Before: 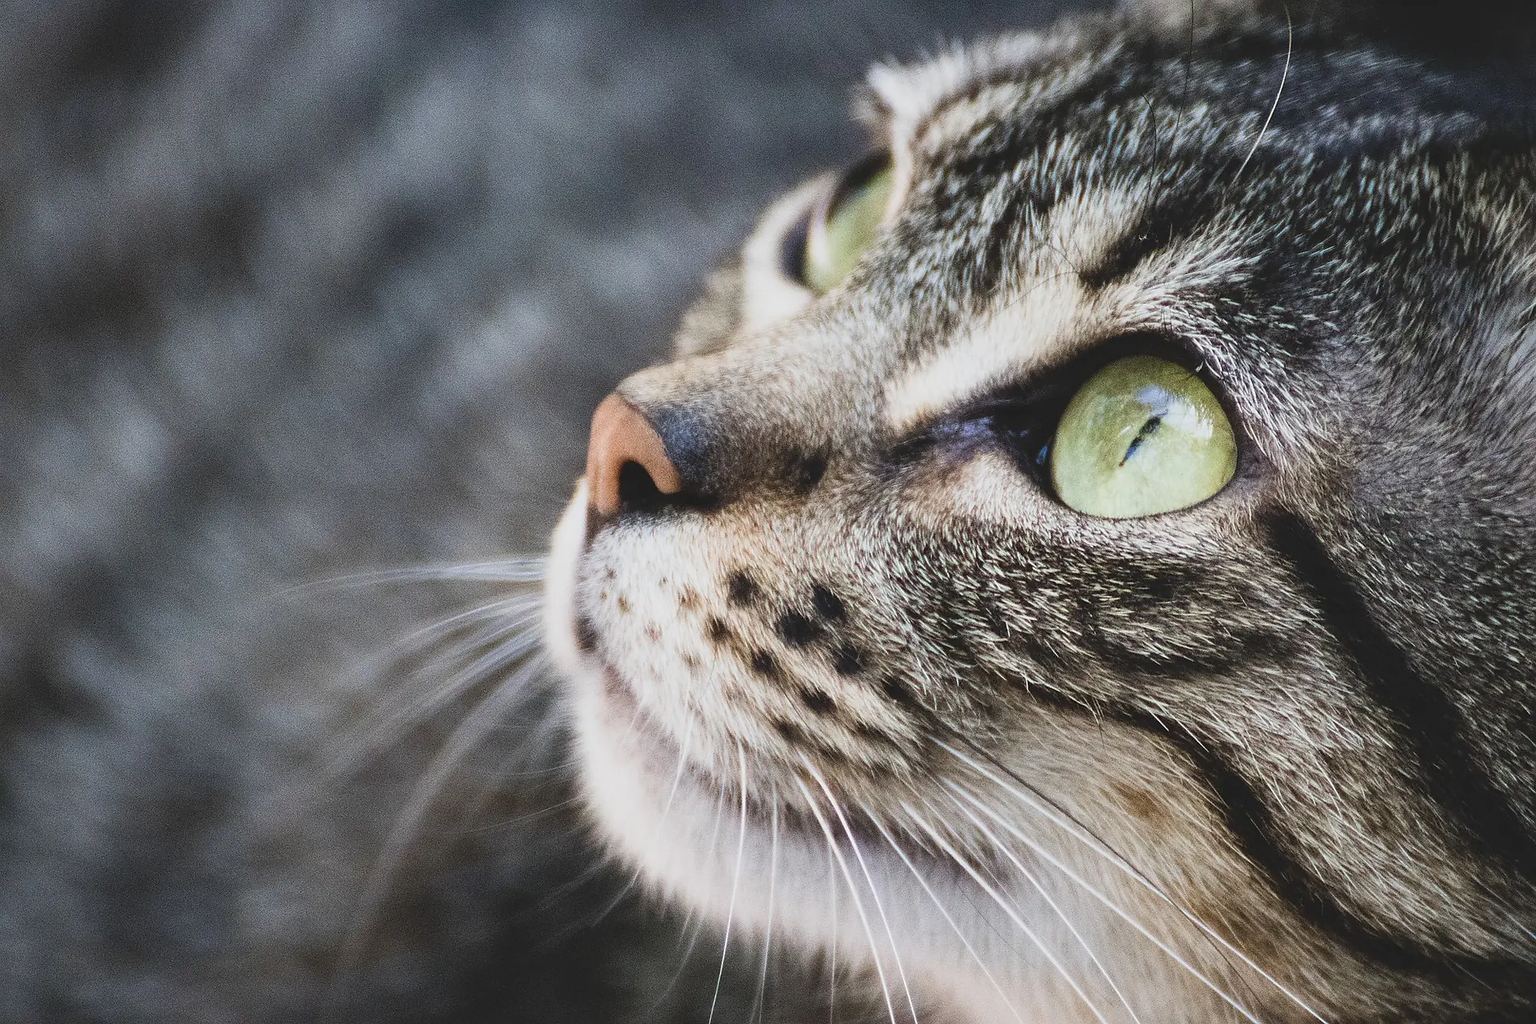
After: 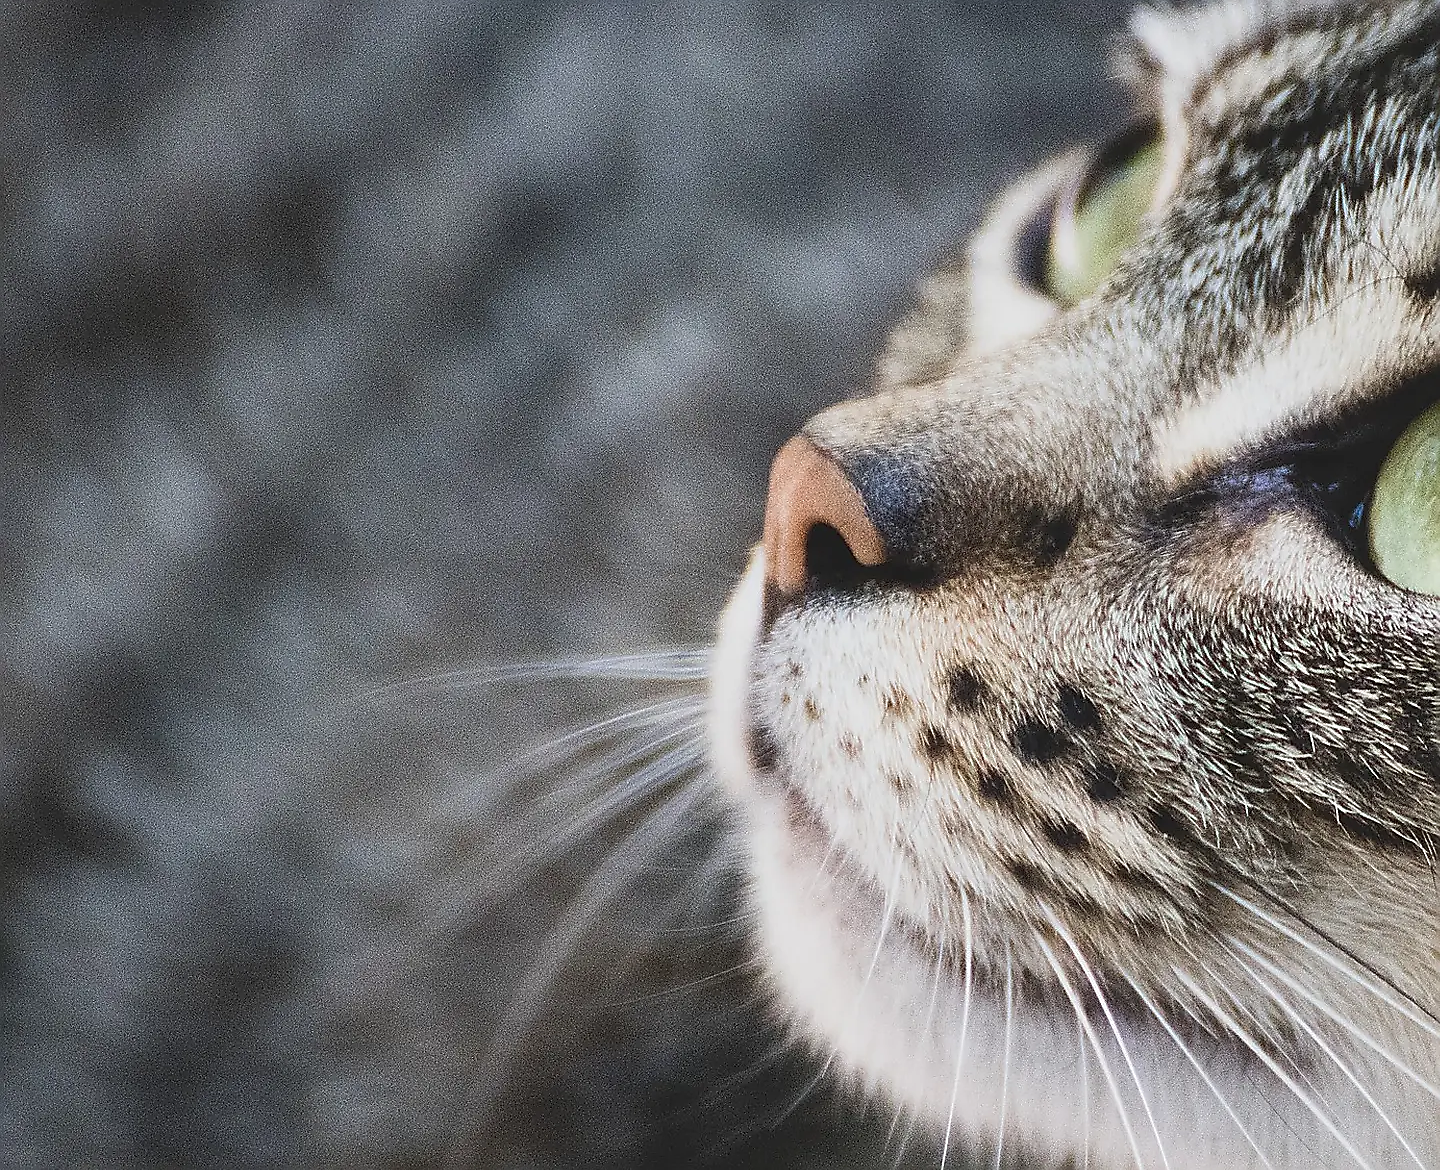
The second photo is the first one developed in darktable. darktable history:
crop: top 5.803%, right 27.864%, bottom 5.804%
contrast brightness saturation: saturation -0.05
sharpen: radius 1.4, amount 1.25, threshold 0.7
